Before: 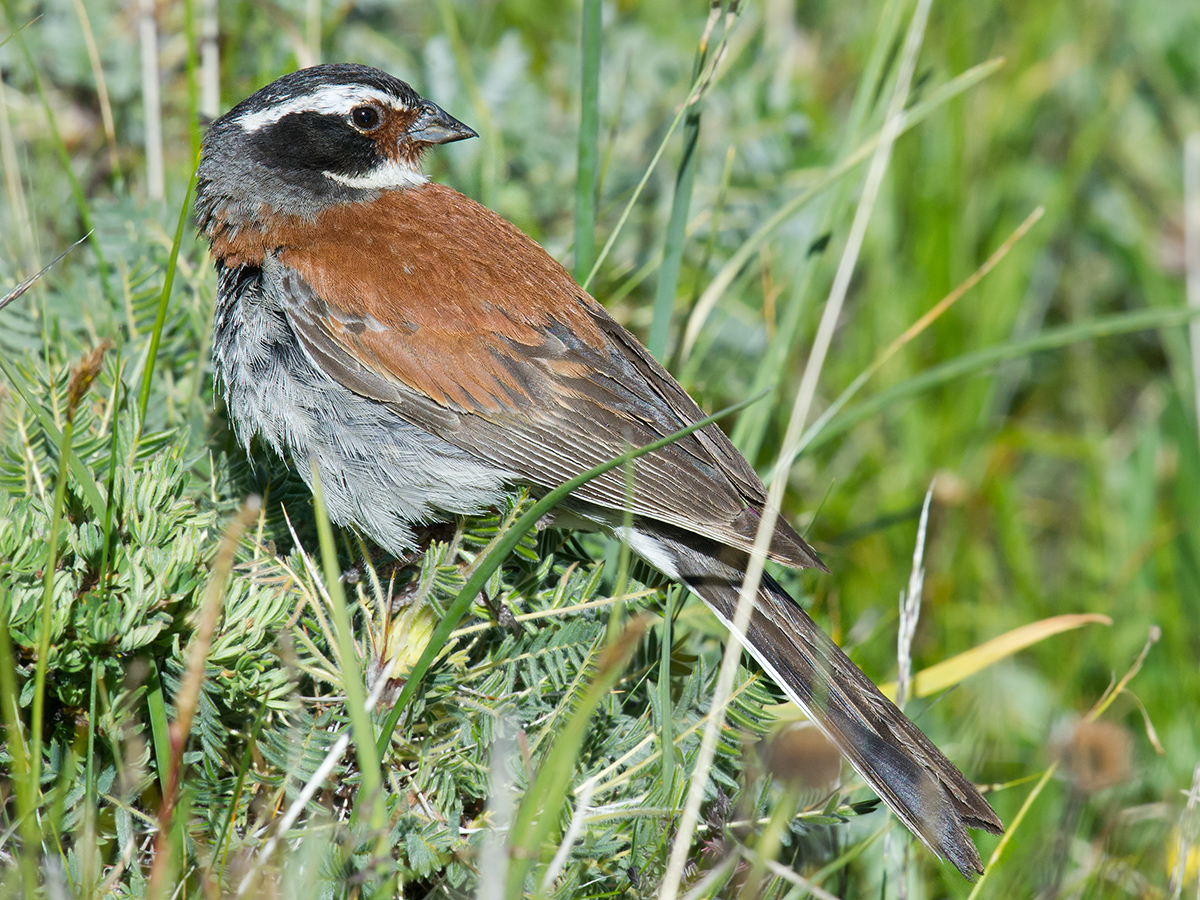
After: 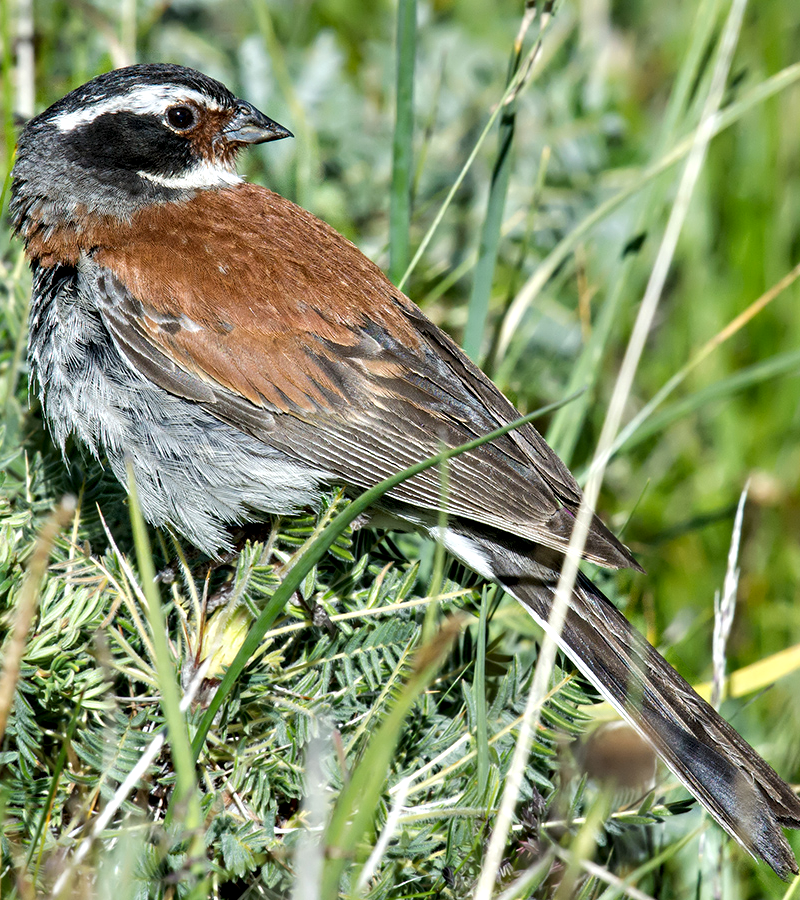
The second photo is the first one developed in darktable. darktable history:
tone equalizer: edges refinement/feathering 500, mask exposure compensation -1.57 EV, preserve details no
crop and rotate: left 15.446%, right 17.844%
local contrast: on, module defaults
contrast equalizer: octaves 7, y [[0.783, 0.666, 0.575, 0.77, 0.556, 0.501], [0.5 ×6], [0.5 ×6], [0, 0.02, 0.272, 0.399, 0.062, 0], [0 ×6]], mix 0.605
